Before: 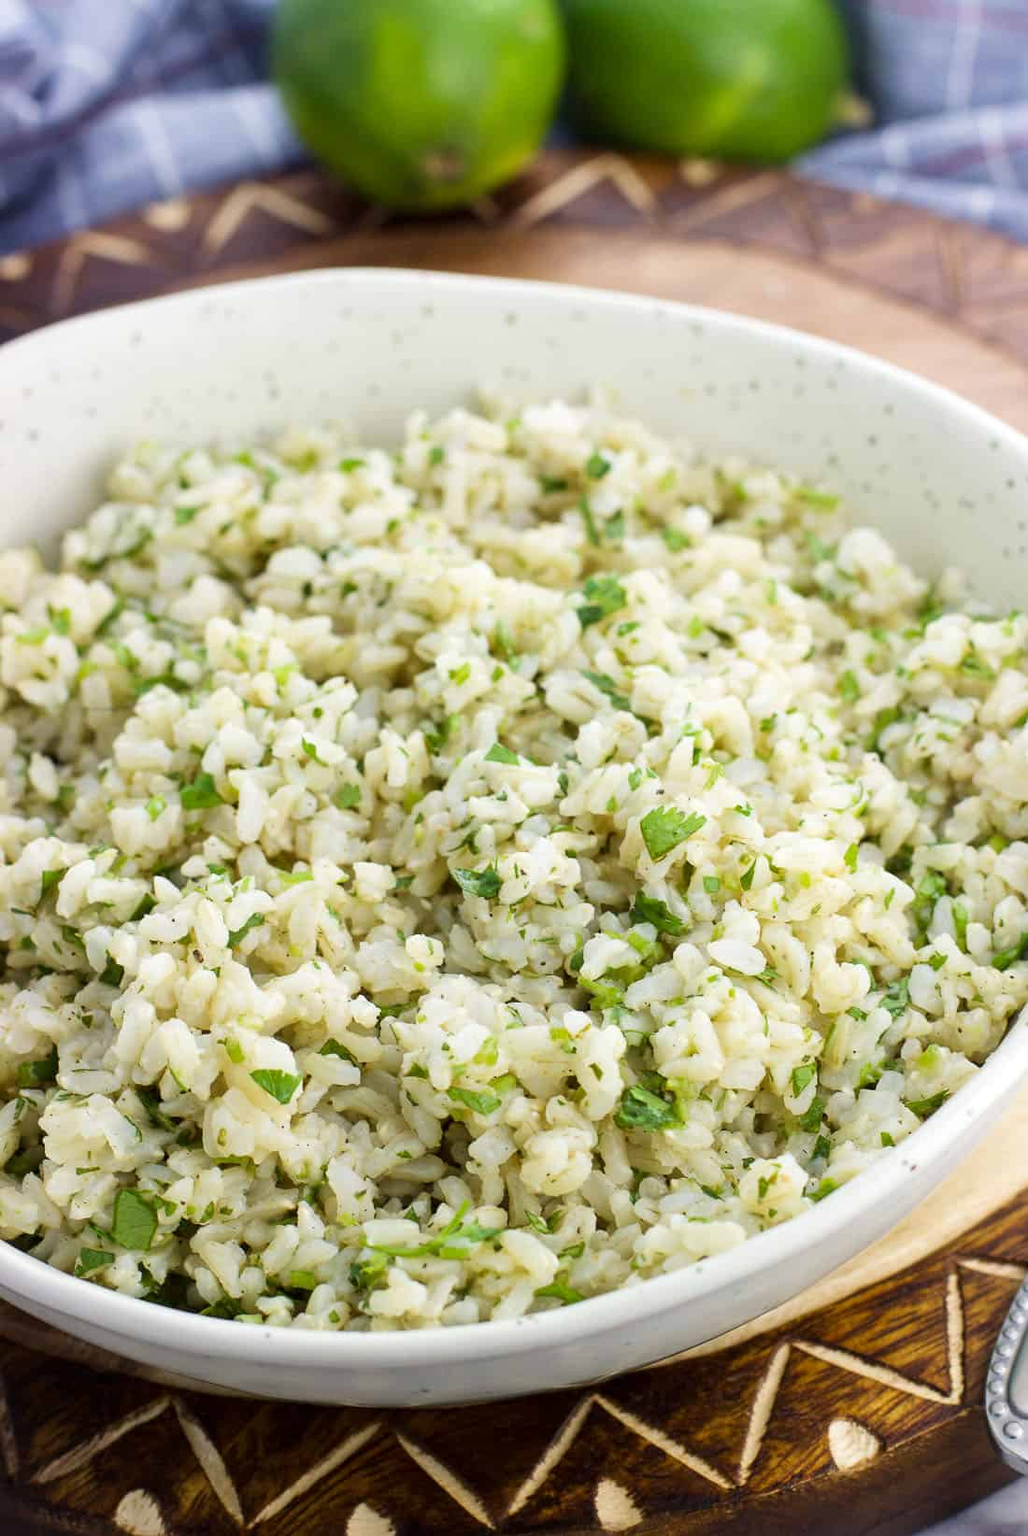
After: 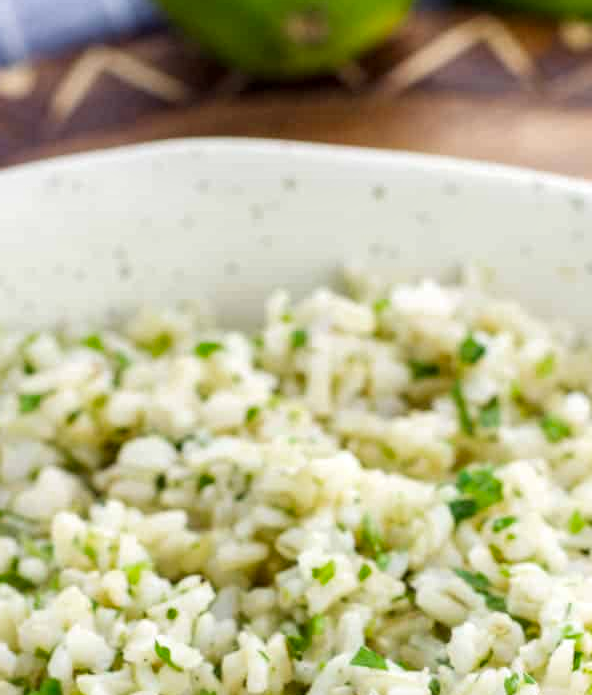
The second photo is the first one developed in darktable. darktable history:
crop: left 15.306%, top 9.065%, right 30.789%, bottom 48.638%
vibrance: vibrance 100%
local contrast: on, module defaults
white balance: emerald 1
